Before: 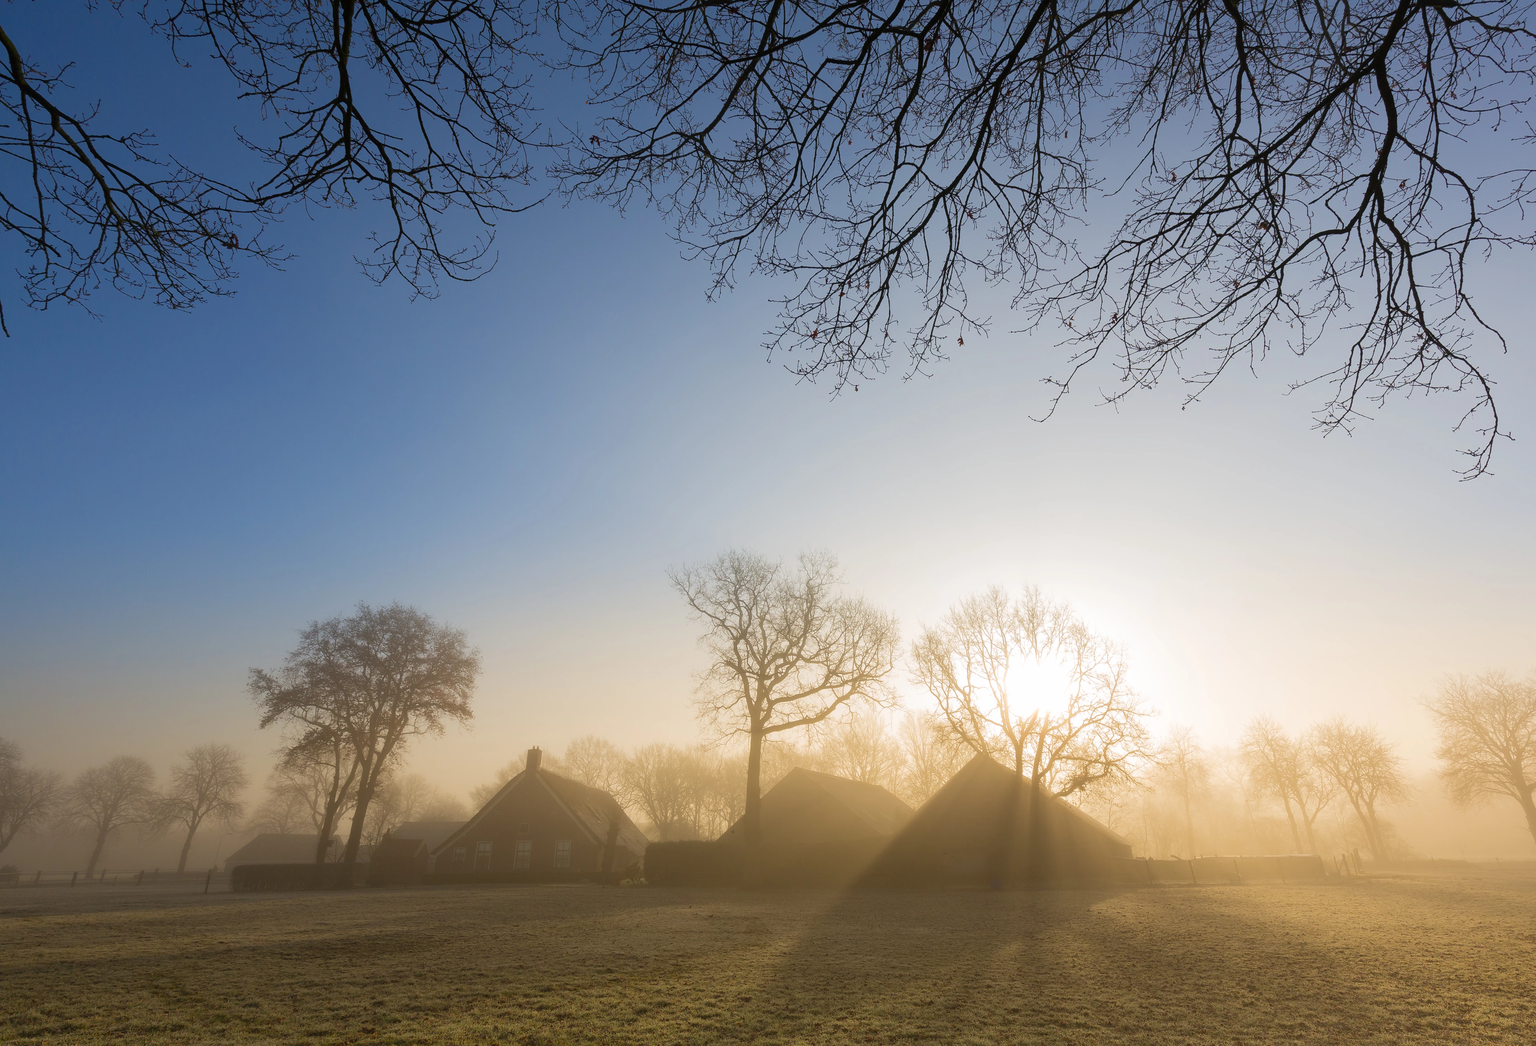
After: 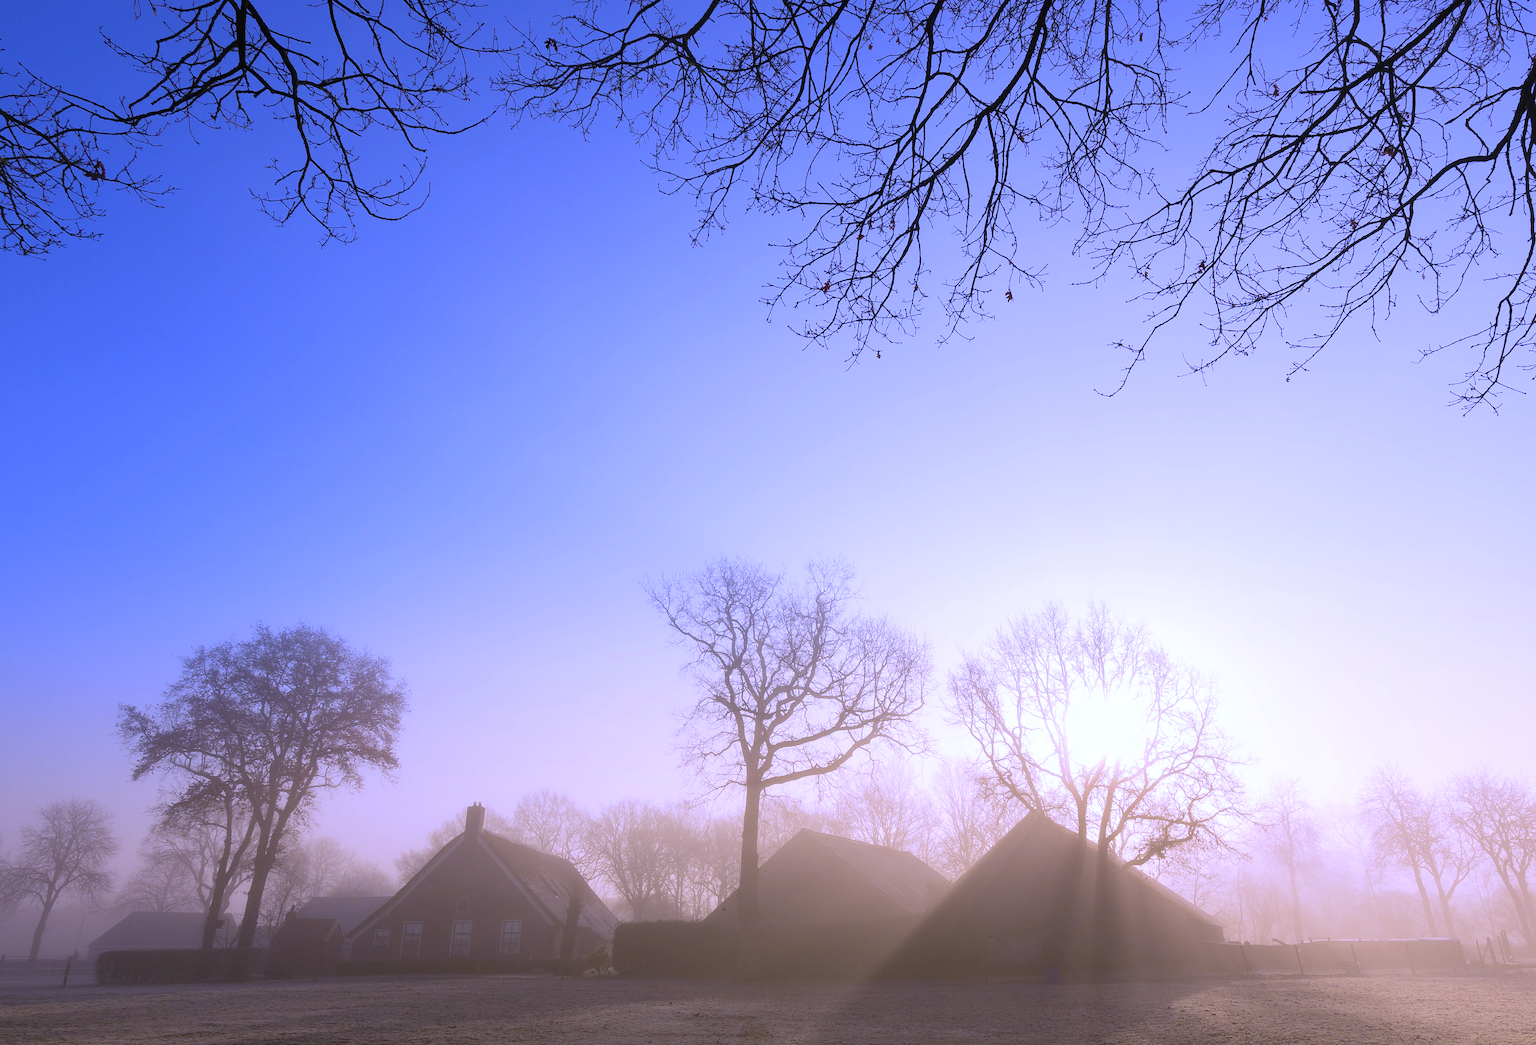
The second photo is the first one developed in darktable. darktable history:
crop and rotate: left 10.071%, top 10.071%, right 10.02%, bottom 10.02%
white balance: red 0.98, blue 1.61
